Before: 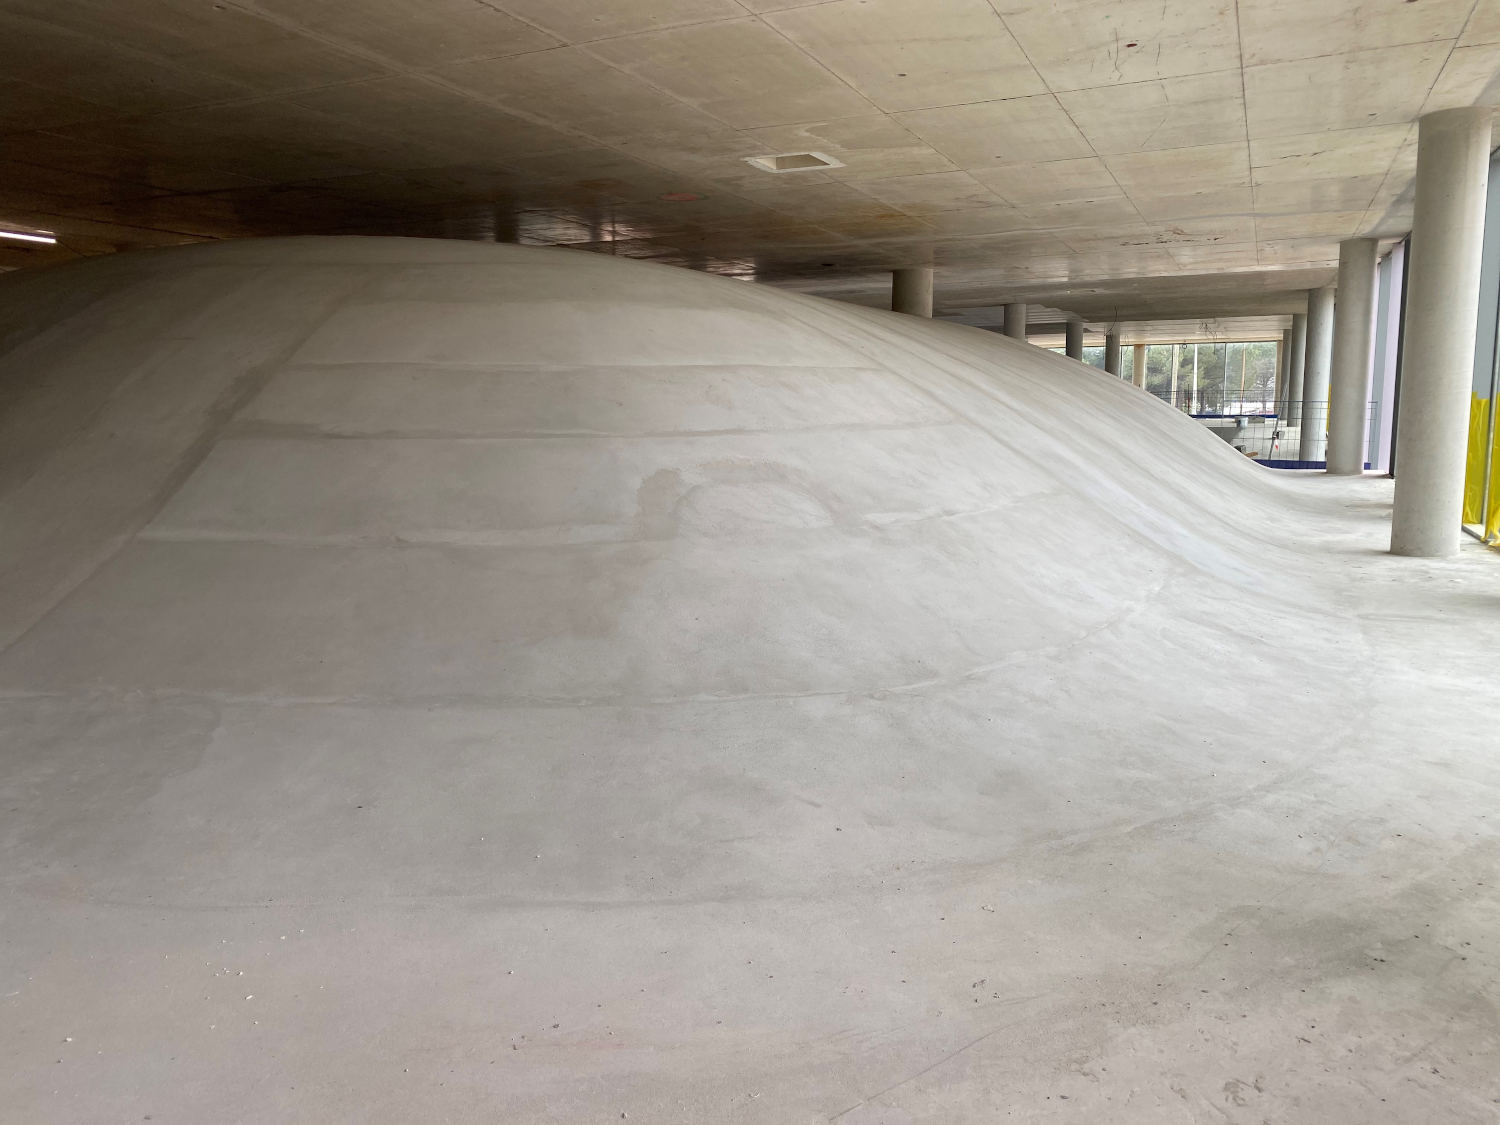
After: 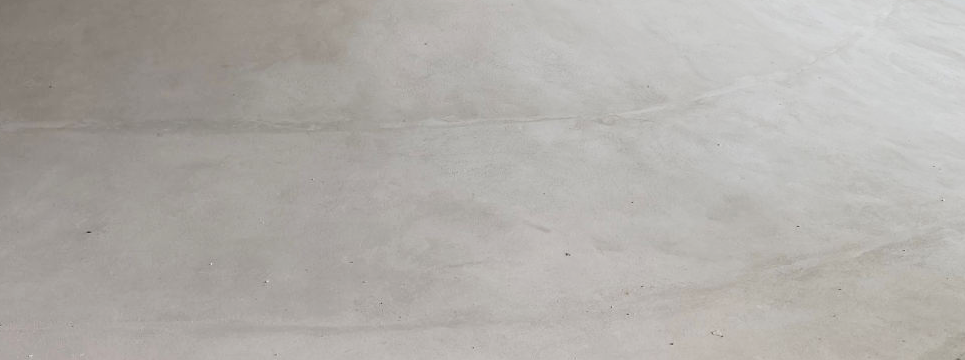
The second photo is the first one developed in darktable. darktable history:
crop: left 18.091%, top 51.13%, right 17.525%, bottom 16.85%
filmic rgb: black relative exposure -5 EV, hardness 2.88, contrast 1.3
